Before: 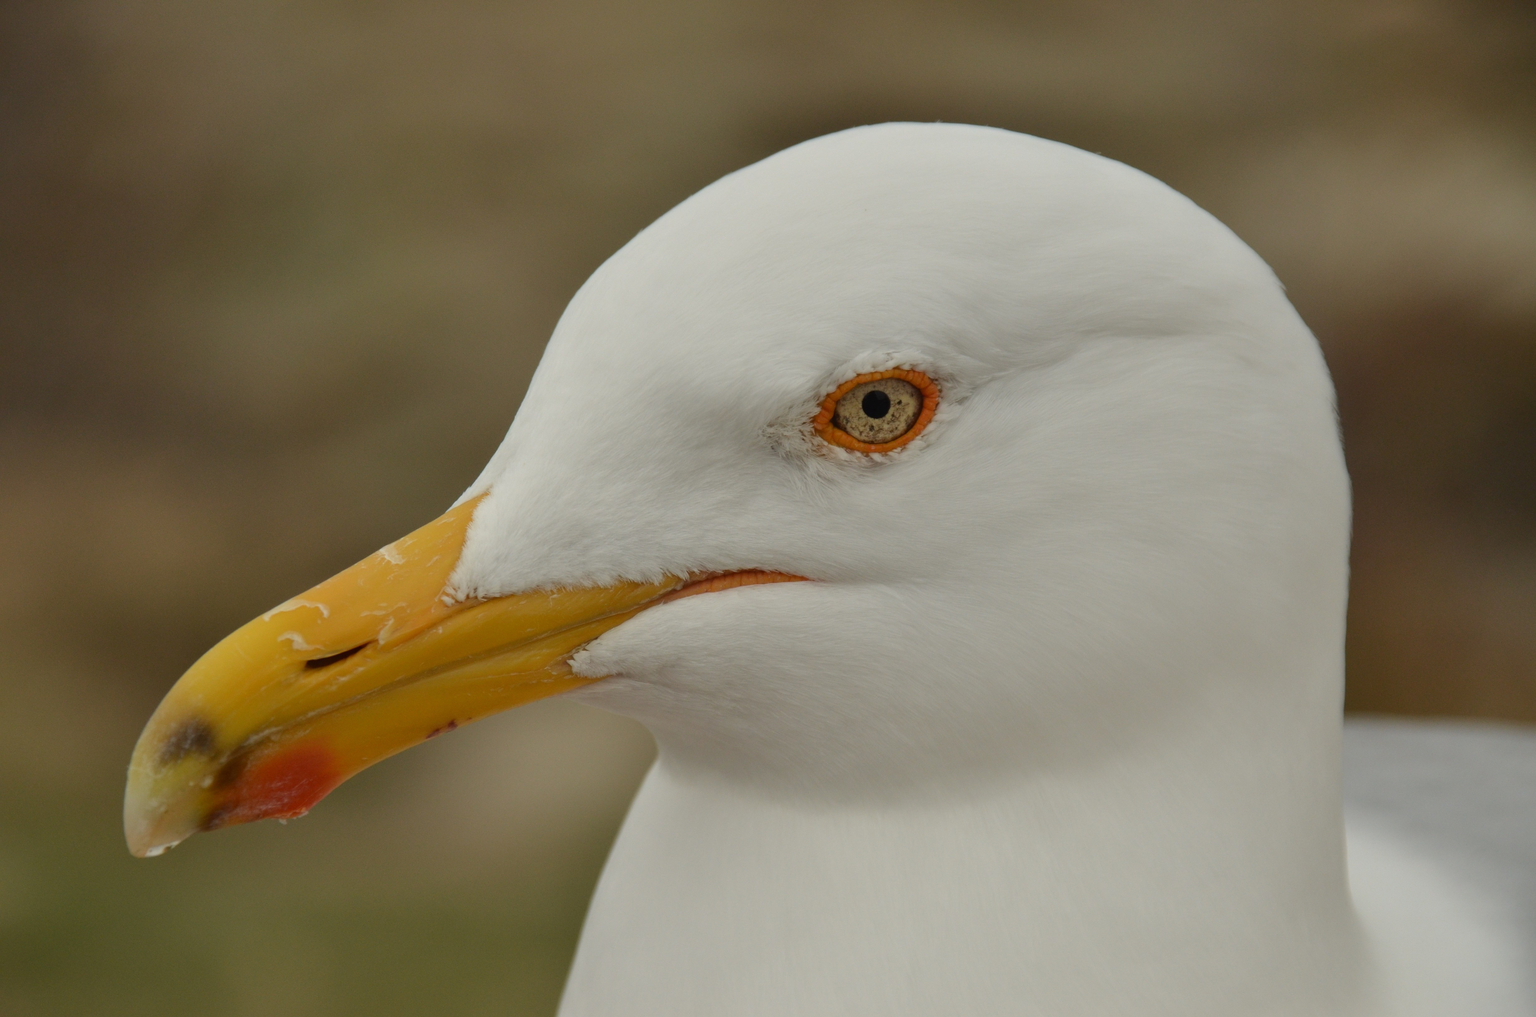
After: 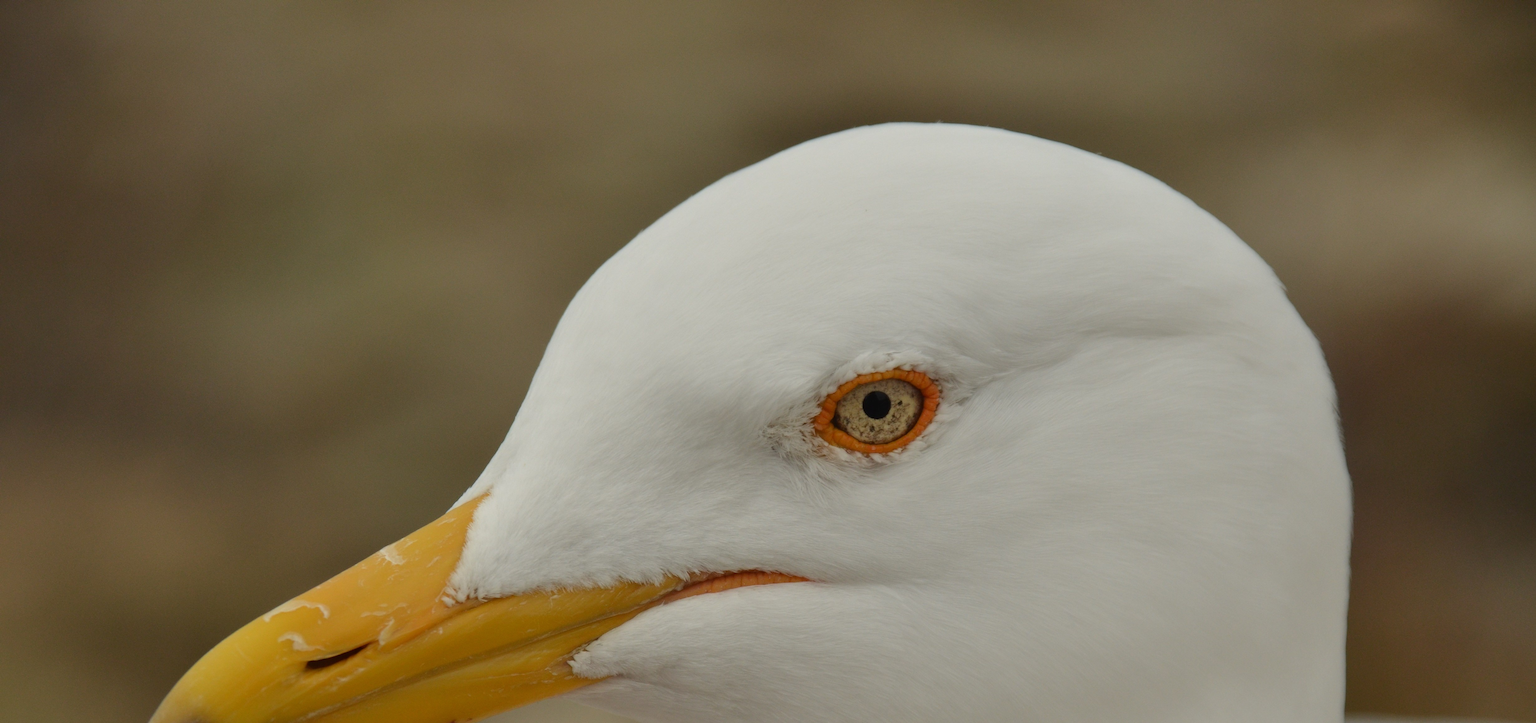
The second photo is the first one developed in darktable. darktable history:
crop: right 0.001%, bottom 28.899%
